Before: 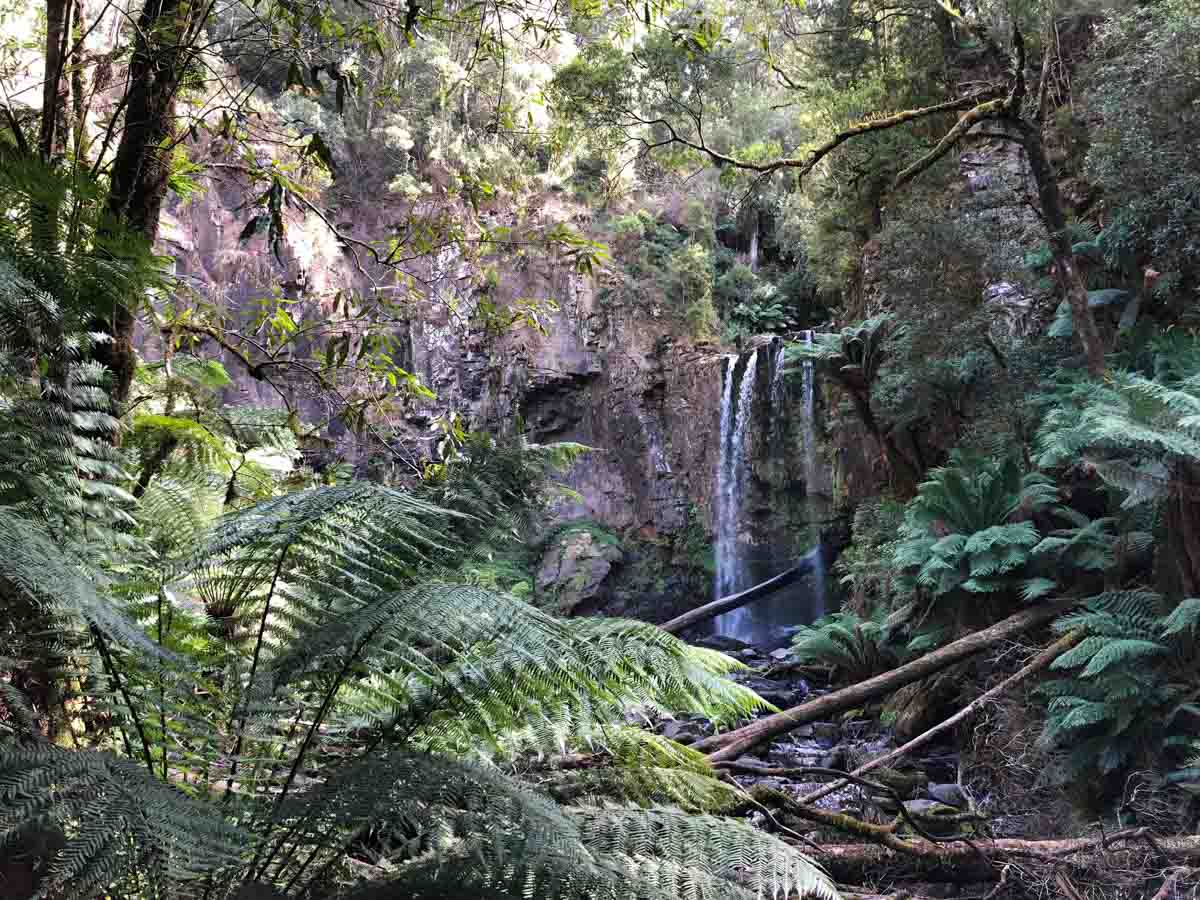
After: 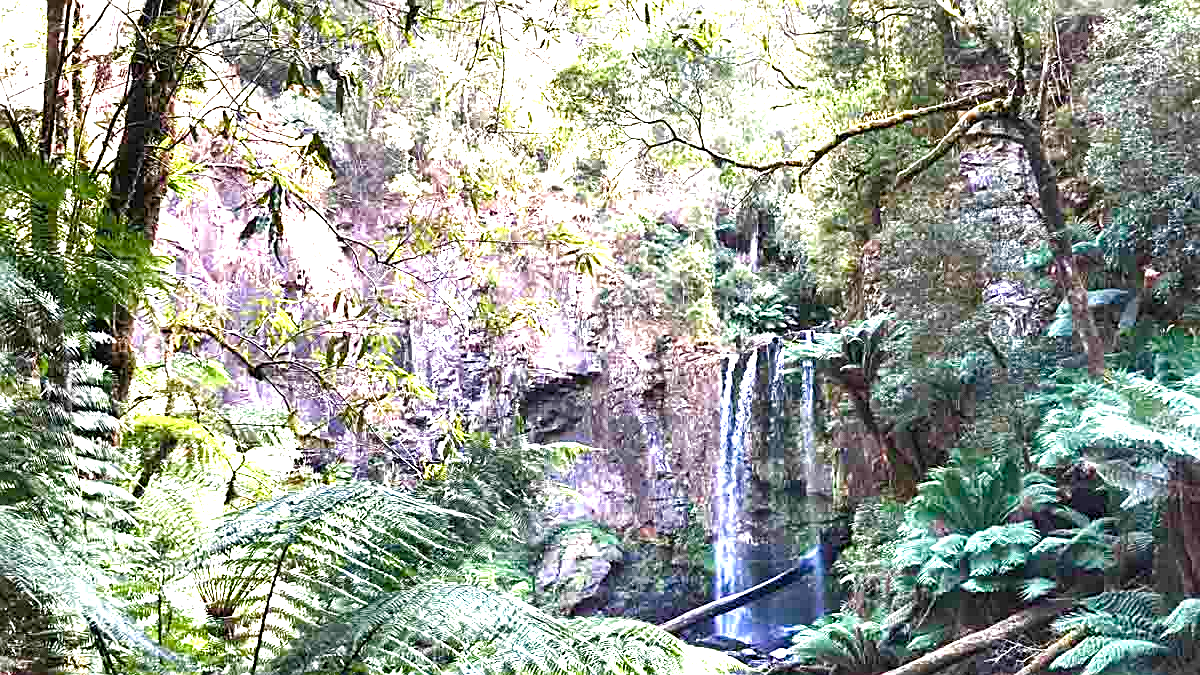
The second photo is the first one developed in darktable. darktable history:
crop: bottom 24.988%
sharpen: on, module defaults
color balance rgb: perceptual saturation grading › global saturation 25%, perceptual saturation grading › highlights -50%, perceptual saturation grading › shadows 30%, perceptual brilliance grading › global brilliance 12%, global vibrance 20%
exposure: black level correction 0, exposure 1.4 EV, compensate highlight preservation false
